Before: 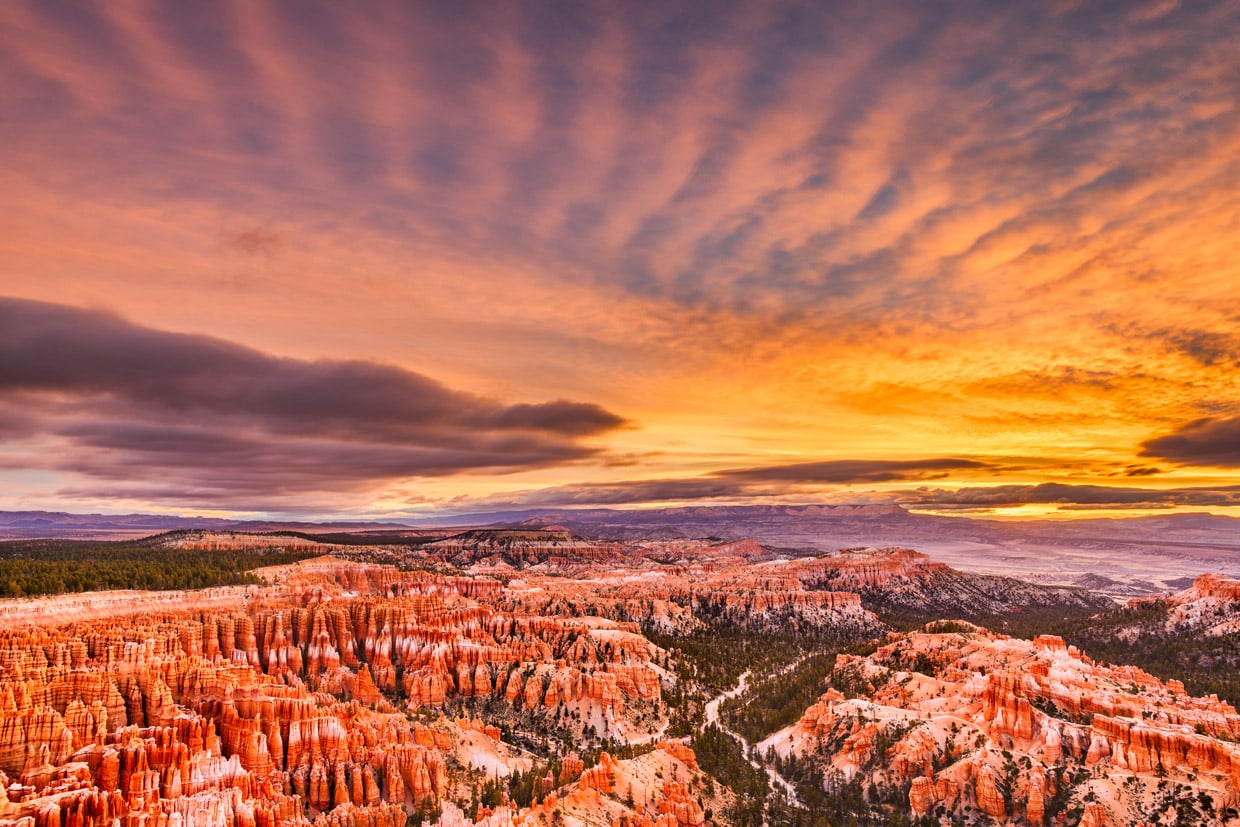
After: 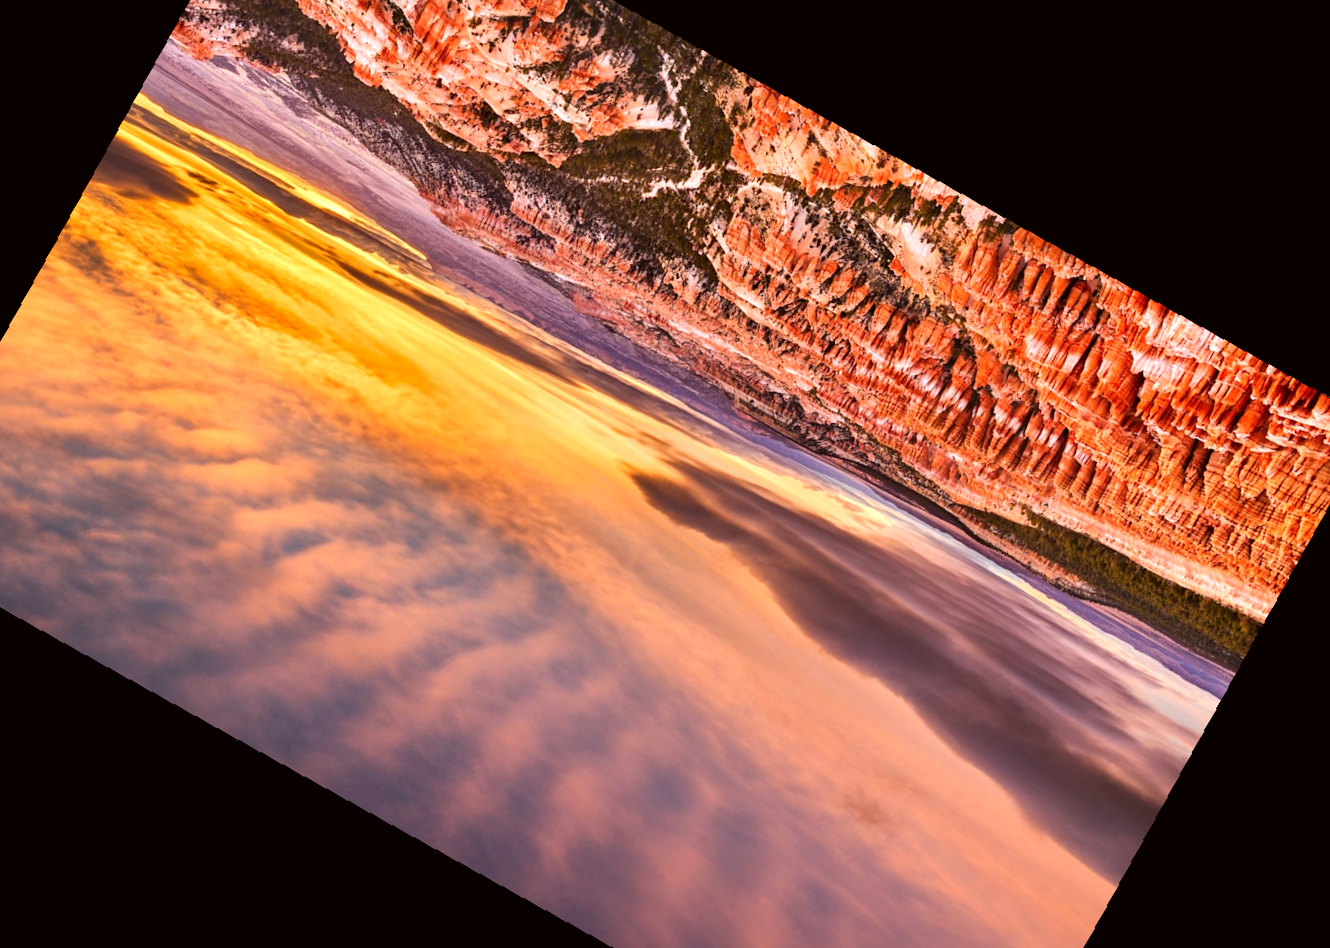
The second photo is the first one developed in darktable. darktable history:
rotate and perspective: rotation -2.29°, automatic cropping off
color correction: highlights a* -2.73, highlights b* -2.09, shadows a* 2.41, shadows b* 2.73
crop and rotate: angle 148.68°, left 9.111%, top 15.603%, right 4.588%, bottom 17.041%
shadows and highlights: shadows 20.91, highlights -35.45, soften with gaussian
tone equalizer: -8 EV -0.417 EV, -7 EV -0.389 EV, -6 EV -0.333 EV, -5 EV -0.222 EV, -3 EV 0.222 EV, -2 EV 0.333 EV, -1 EV 0.389 EV, +0 EV 0.417 EV, edges refinement/feathering 500, mask exposure compensation -1.57 EV, preserve details no
